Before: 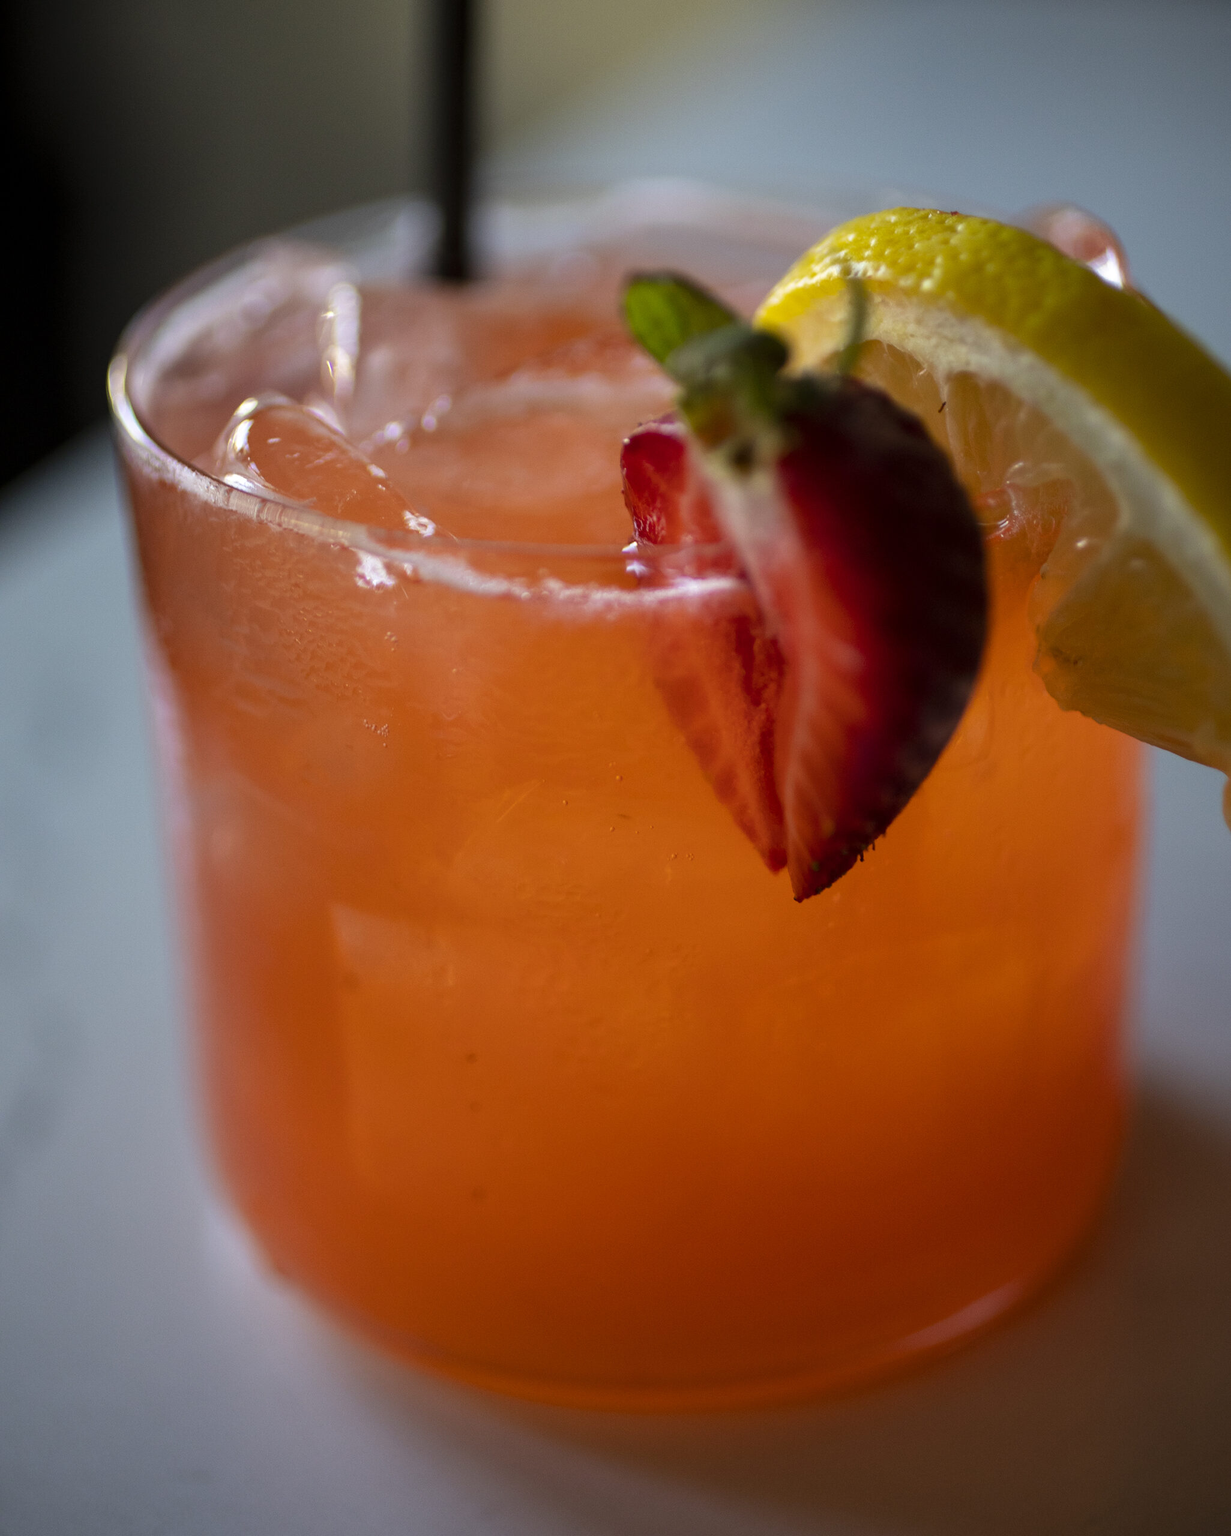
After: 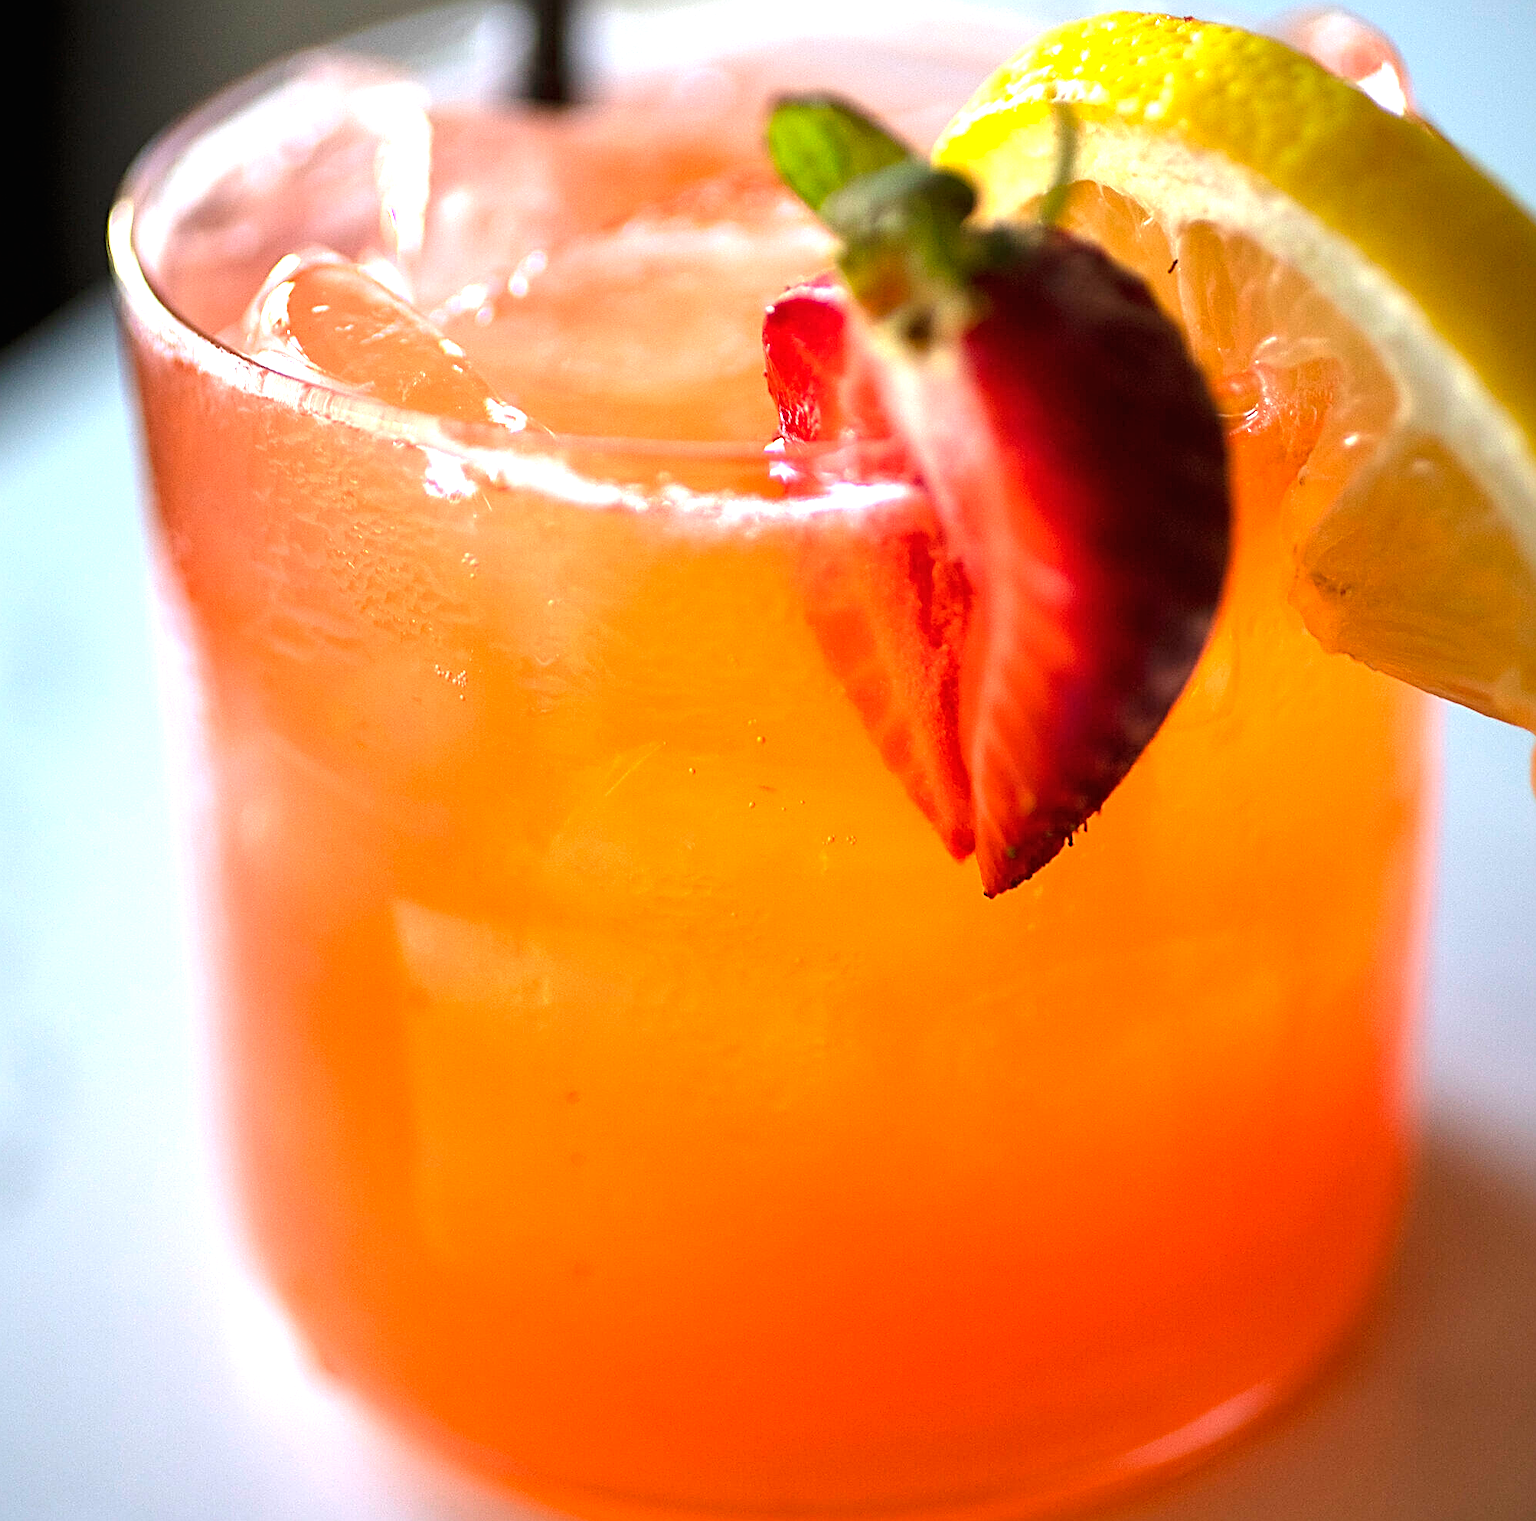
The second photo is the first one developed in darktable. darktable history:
tone equalizer: -7 EV 0.172 EV, -6 EV 0.083 EV, -5 EV 0.11 EV, -4 EV 0.033 EV, -2 EV -0.019 EV, -1 EV -0.028 EV, +0 EV -0.077 EV
sharpen: radius 3.044, amount 0.758
exposure: black level correction 0, exposure 1.744 EV, compensate exposure bias true, compensate highlight preservation false
crop and rotate: left 1.898%, top 12.932%, right 0.27%, bottom 9.435%
